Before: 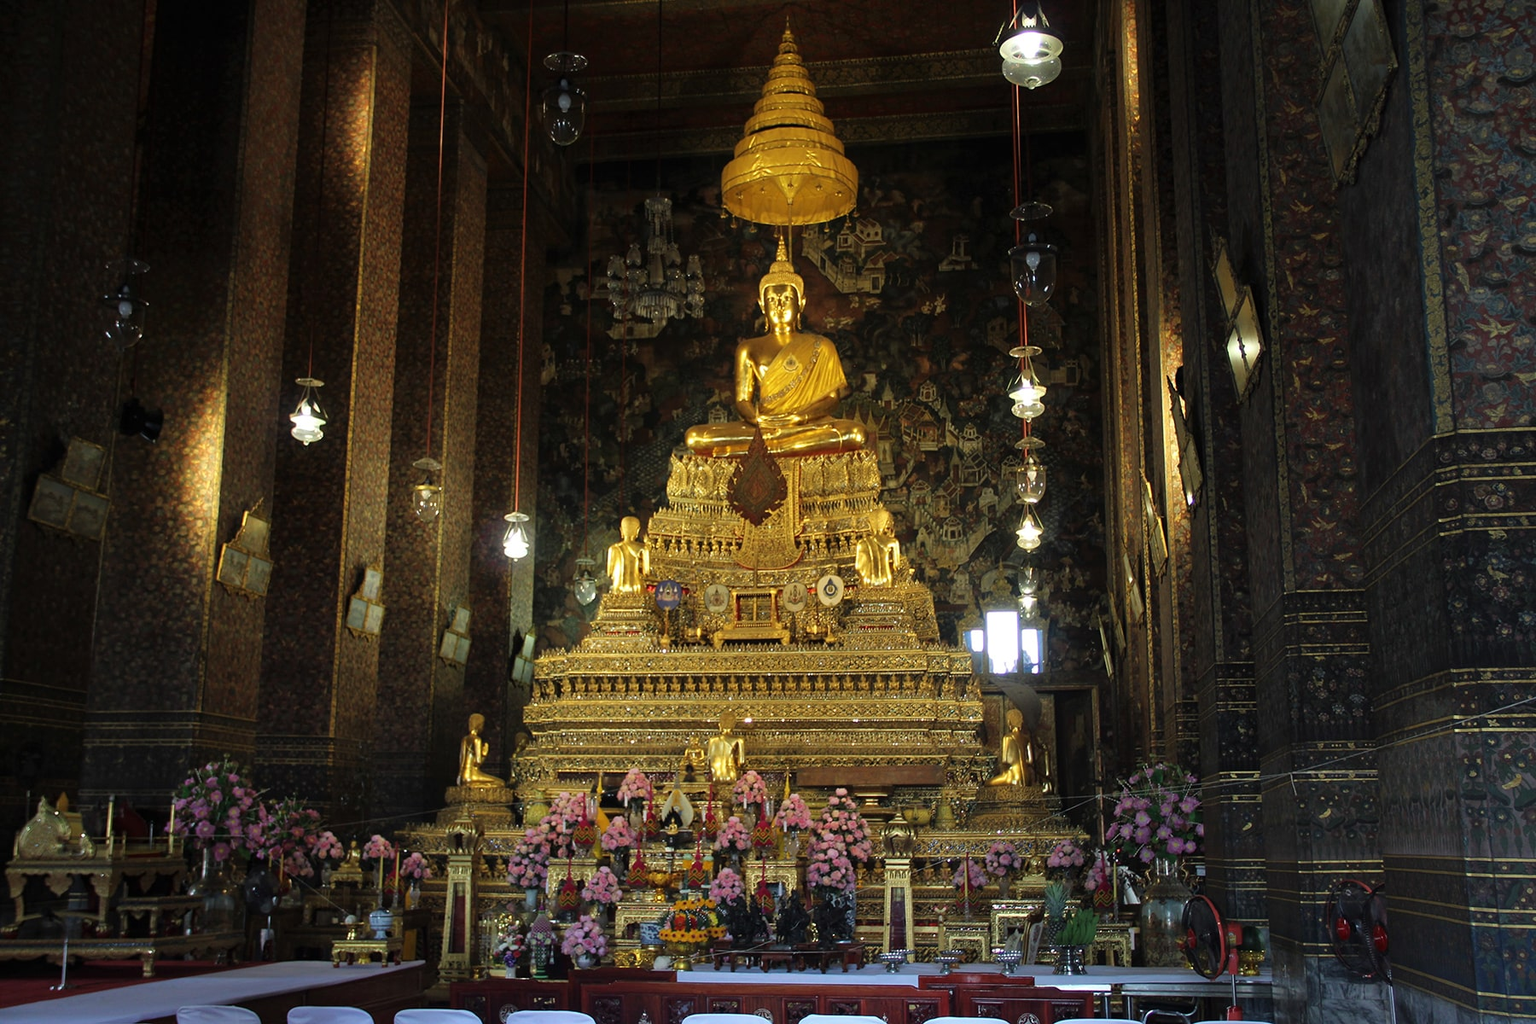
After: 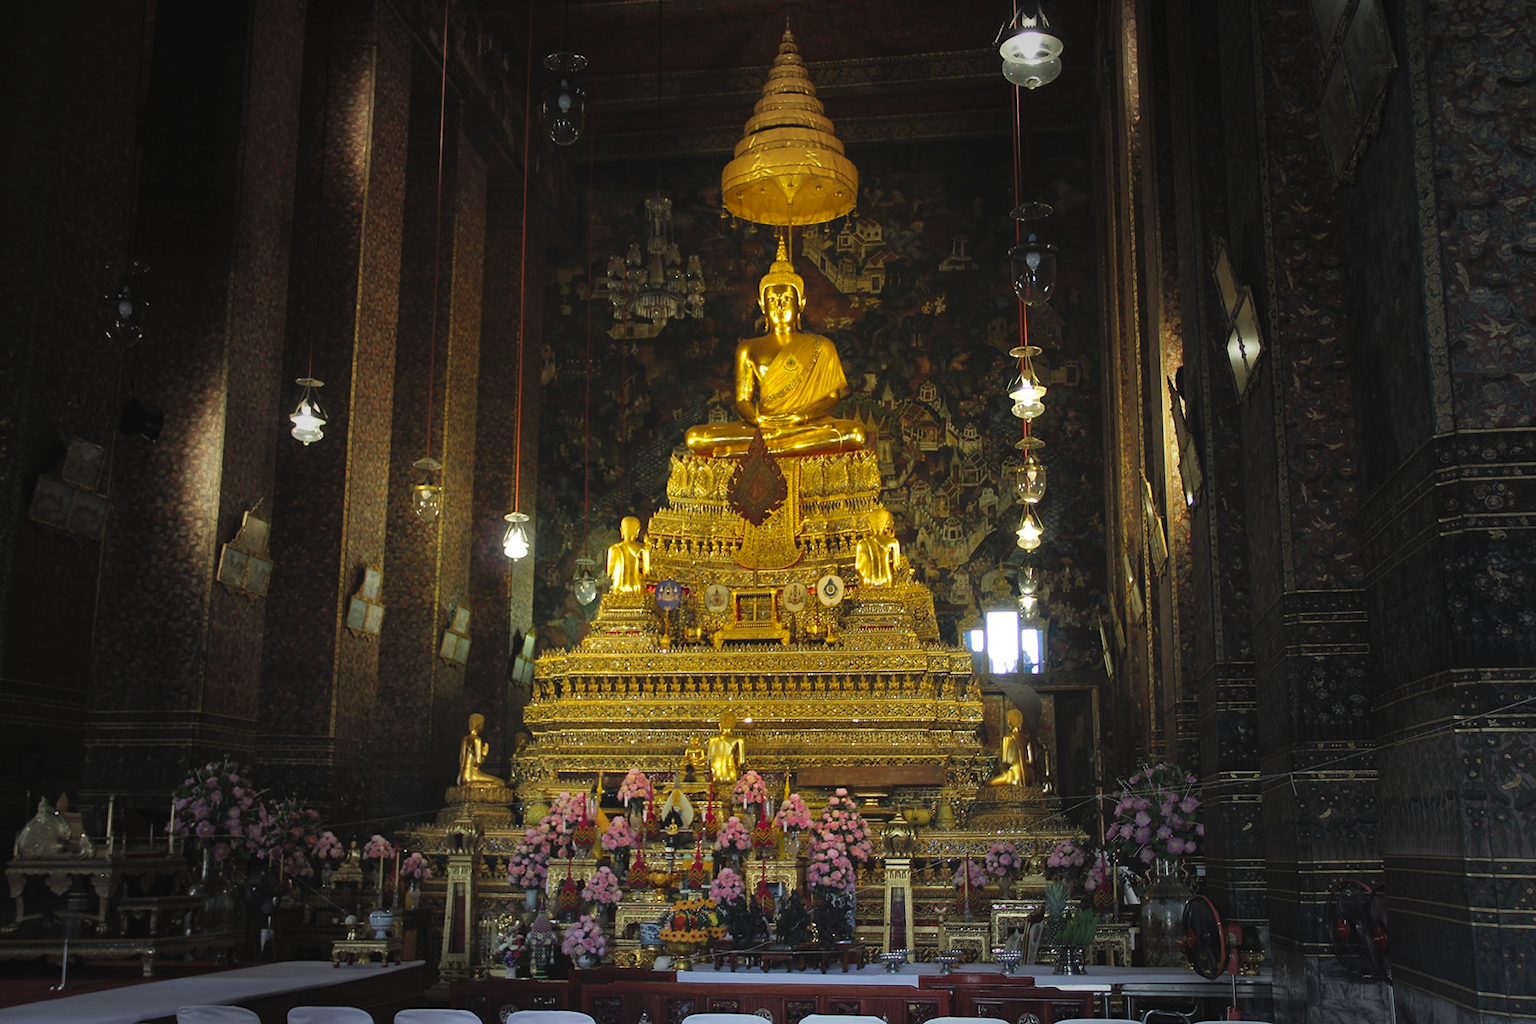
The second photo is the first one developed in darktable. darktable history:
vignetting: fall-off start 39.12%, fall-off radius 40.49%
contrast brightness saturation: saturation -0.049
color balance rgb: global offset › luminance 0.709%, perceptual saturation grading › global saturation 25.509%
